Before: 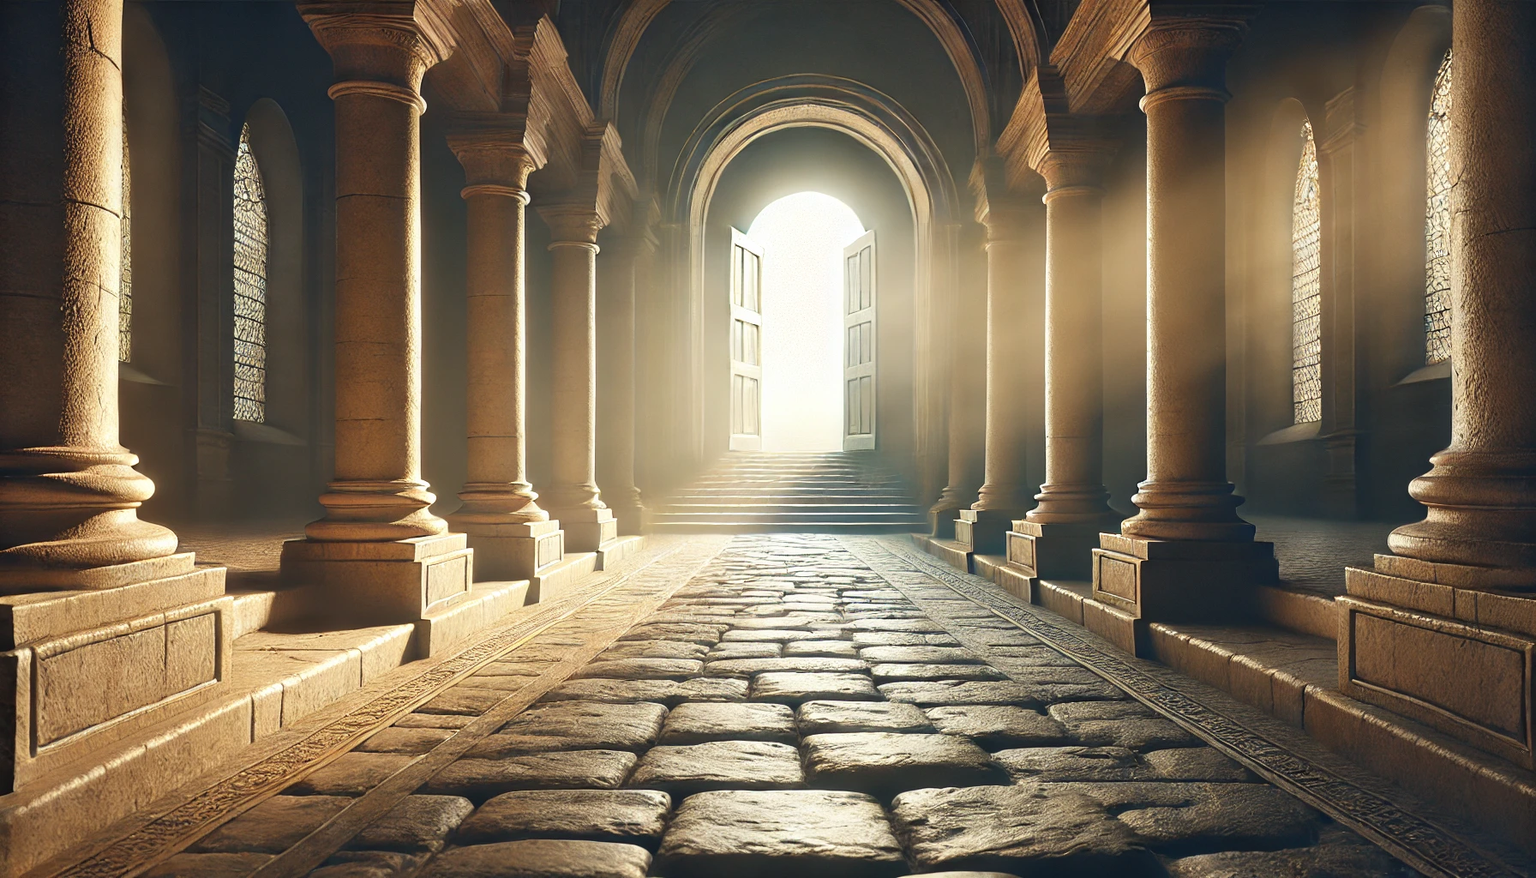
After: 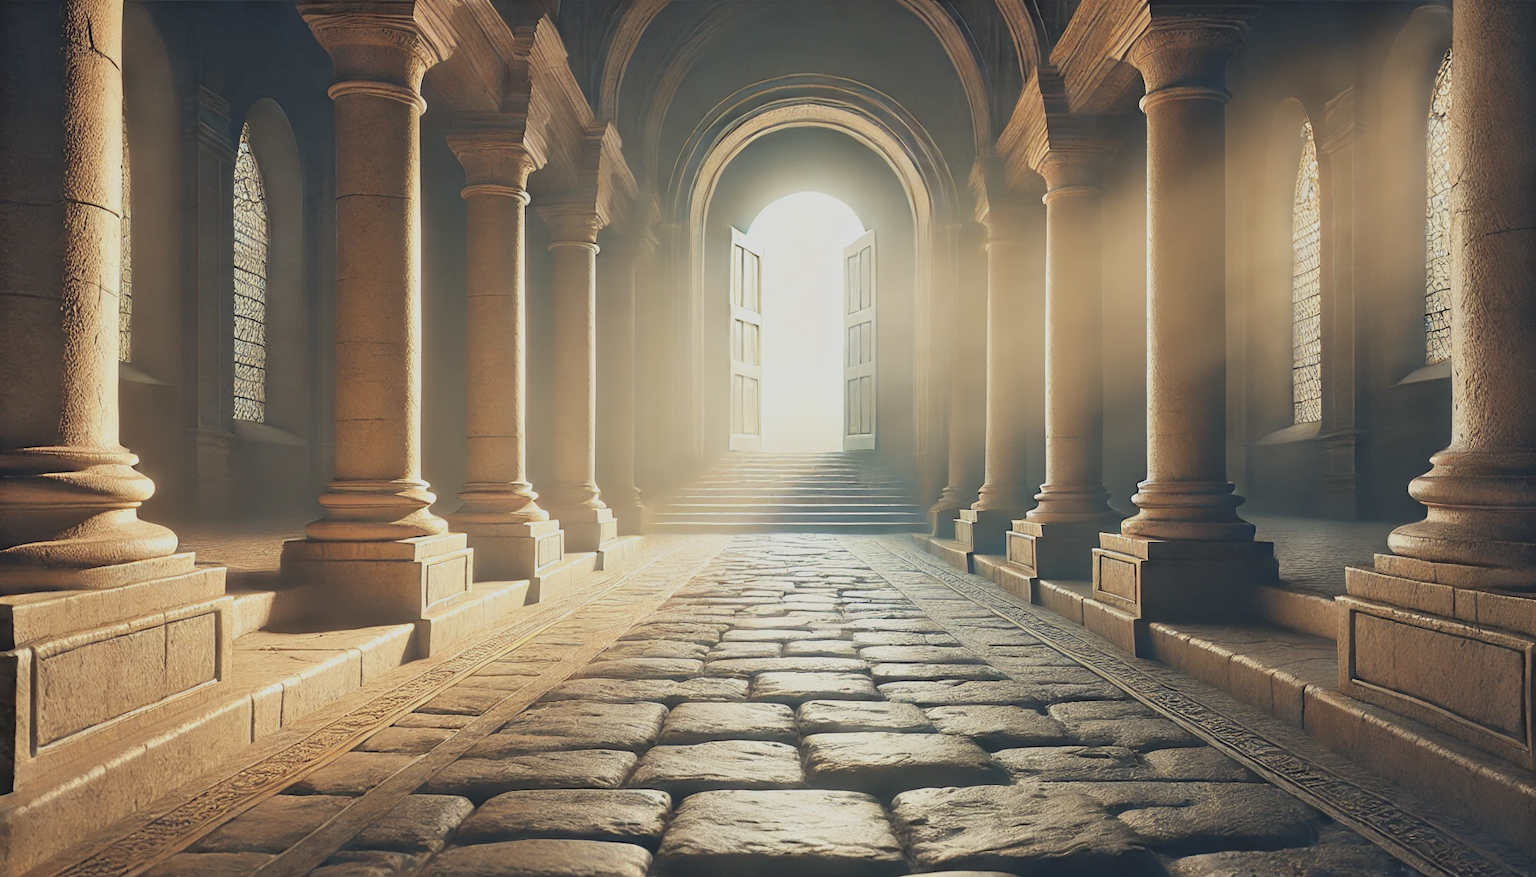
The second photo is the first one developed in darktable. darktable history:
exposure: black level correction 0, exposure -0.766 EV, compensate highlight preservation false
contrast brightness saturation: brightness 0.28
